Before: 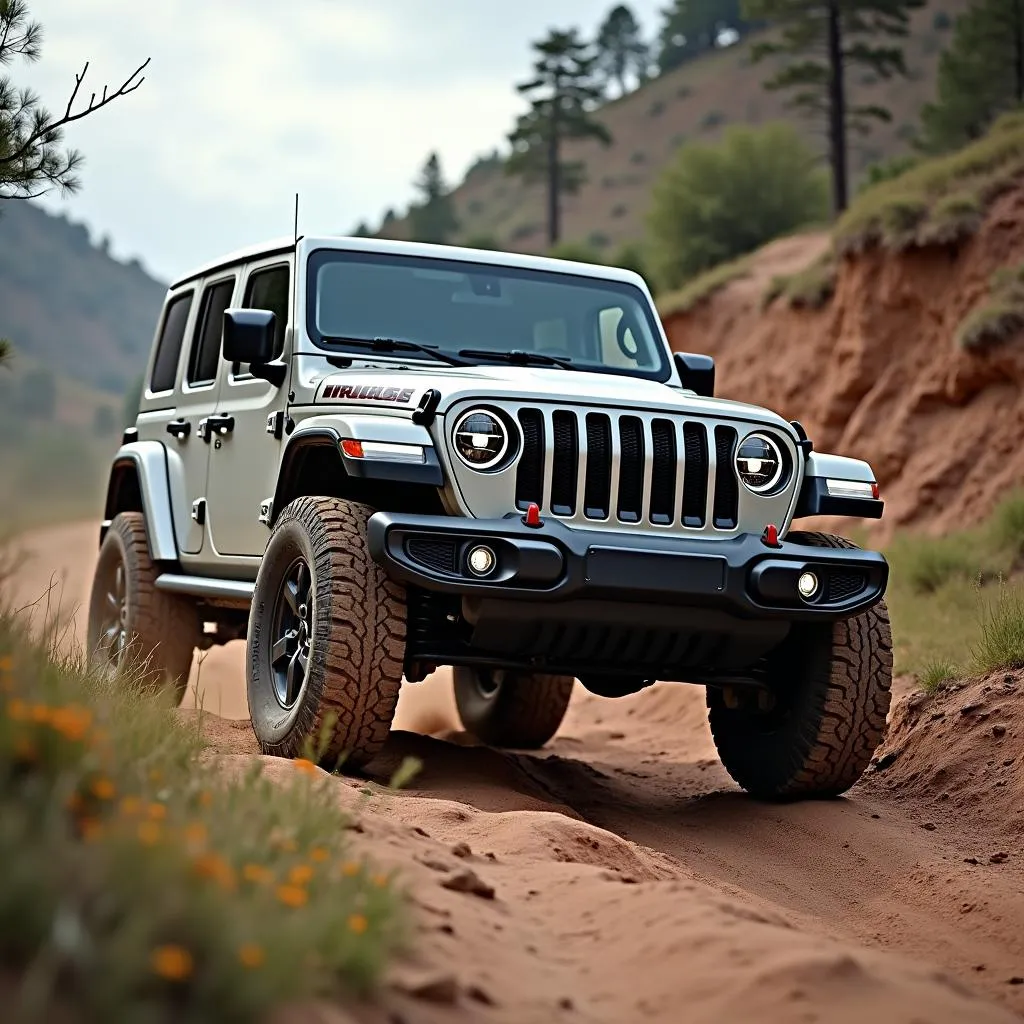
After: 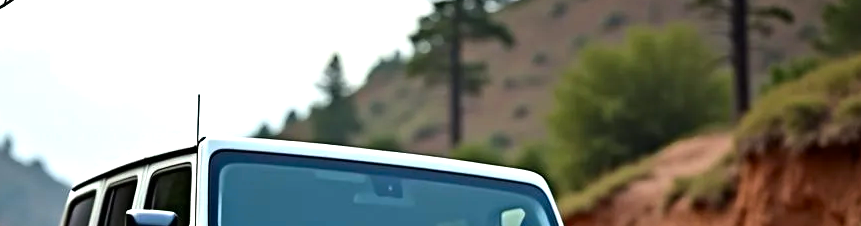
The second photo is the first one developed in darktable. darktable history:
tone equalizer: -8 EV -0.437 EV, -7 EV -0.369 EV, -6 EV -0.306 EV, -5 EV -0.208 EV, -3 EV 0.198 EV, -2 EV 0.314 EV, -1 EV 0.413 EV, +0 EV 0.408 EV, edges refinement/feathering 500, mask exposure compensation -1.57 EV, preserve details no
color zones: curves: ch0 [(0.068, 0.464) (0.25, 0.5) (0.48, 0.508) (0.75, 0.536) (0.886, 0.476) (0.967, 0.456)]; ch1 [(0.066, 0.456) (0.25, 0.5) (0.616, 0.508) (0.746, 0.56) (0.934, 0.444)]
contrast brightness saturation: brightness -0.015, saturation 0.366
crop and rotate: left 9.628%, top 9.708%, right 6.21%, bottom 68.221%
